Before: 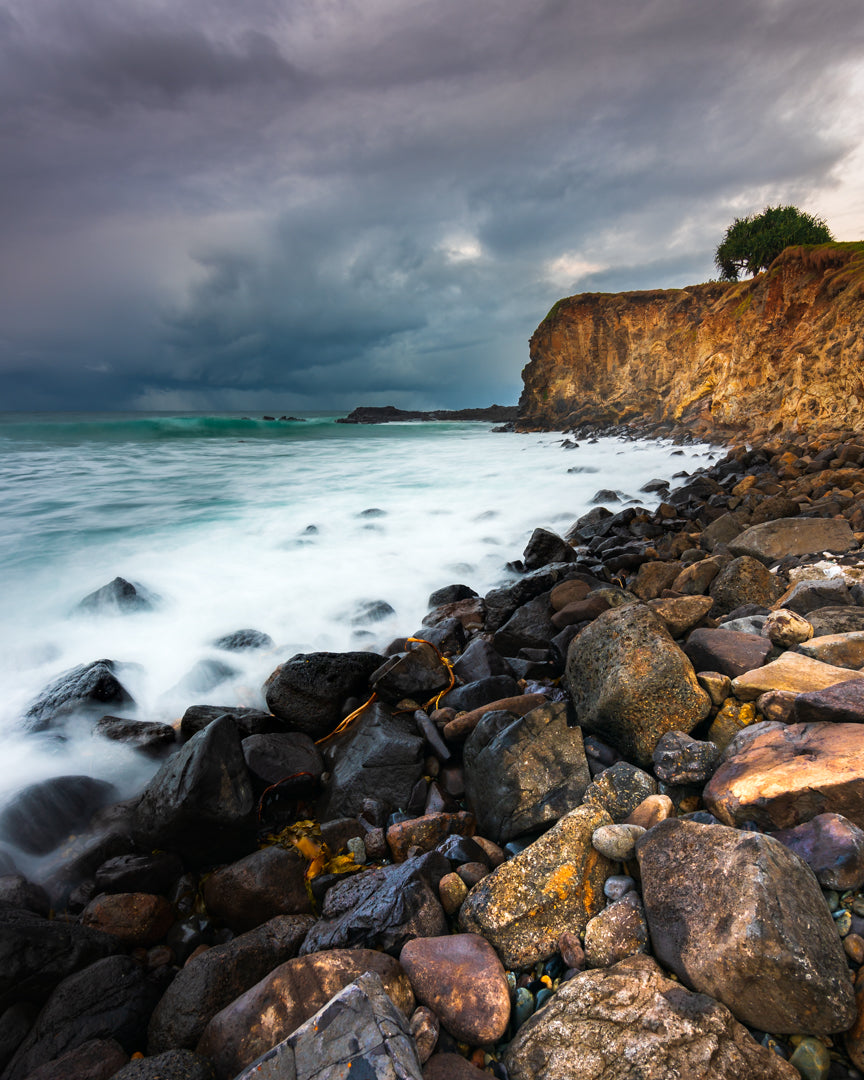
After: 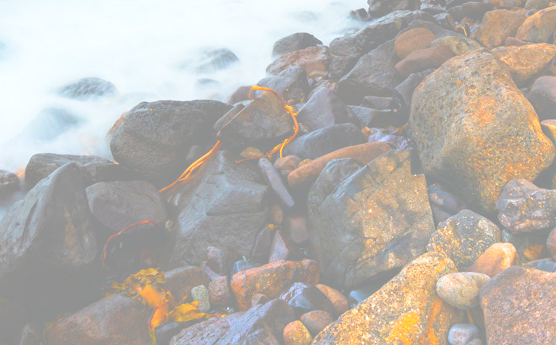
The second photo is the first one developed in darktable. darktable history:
bloom: size 85%, threshold 5%, strength 85%
crop: left 18.091%, top 51.13%, right 17.525%, bottom 16.85%
